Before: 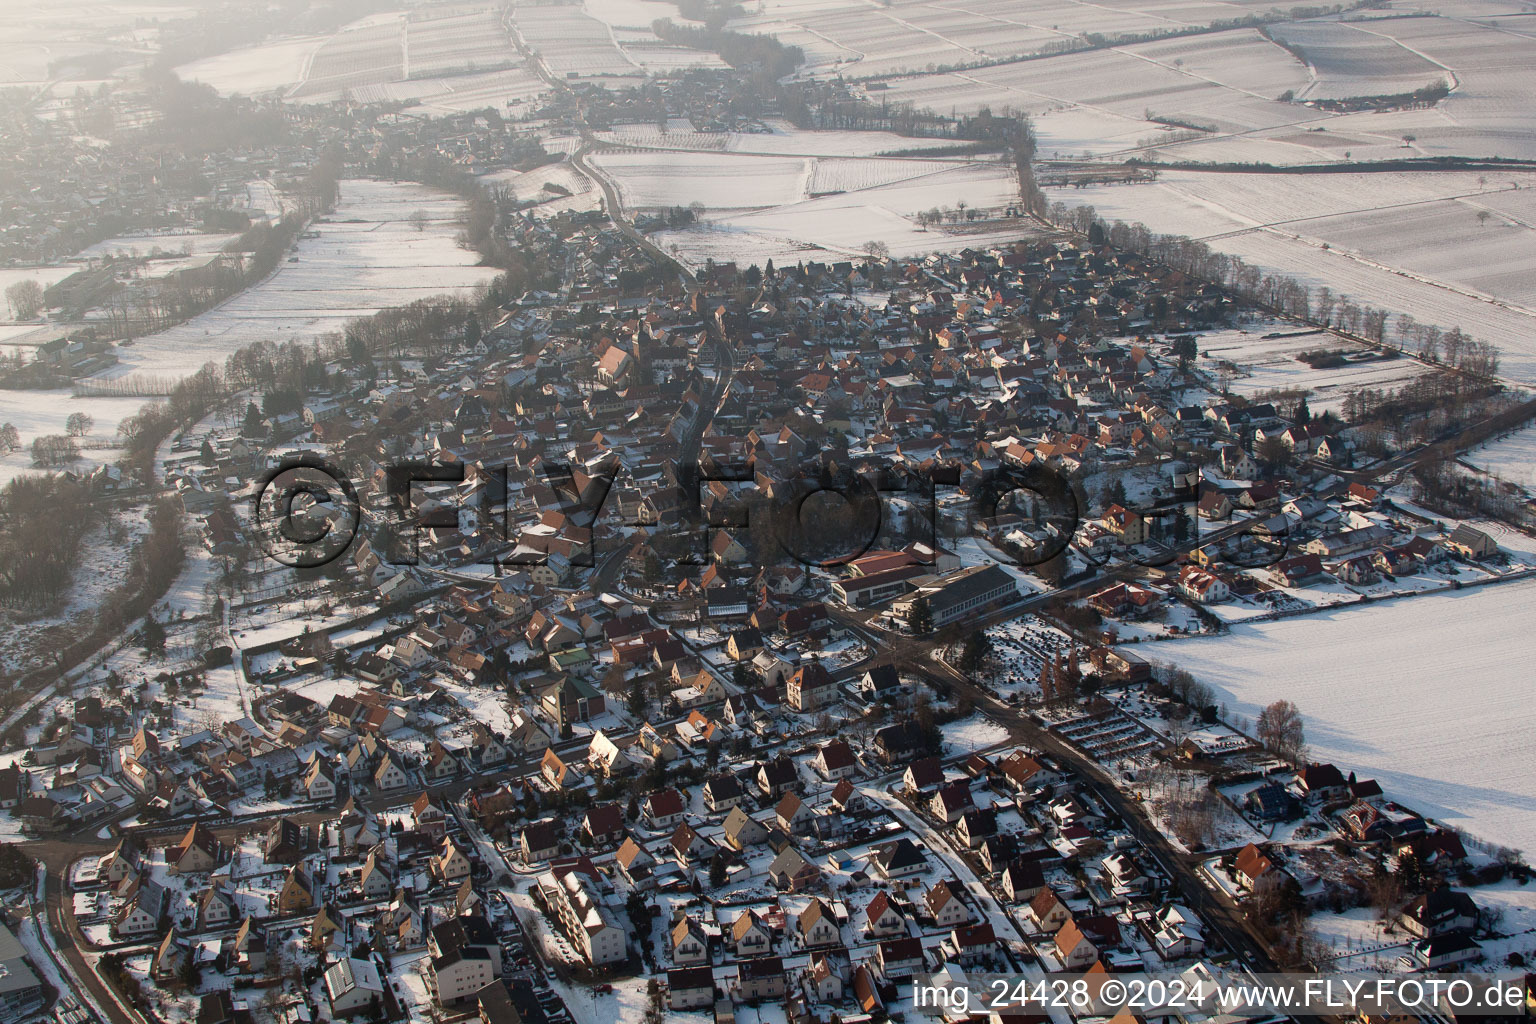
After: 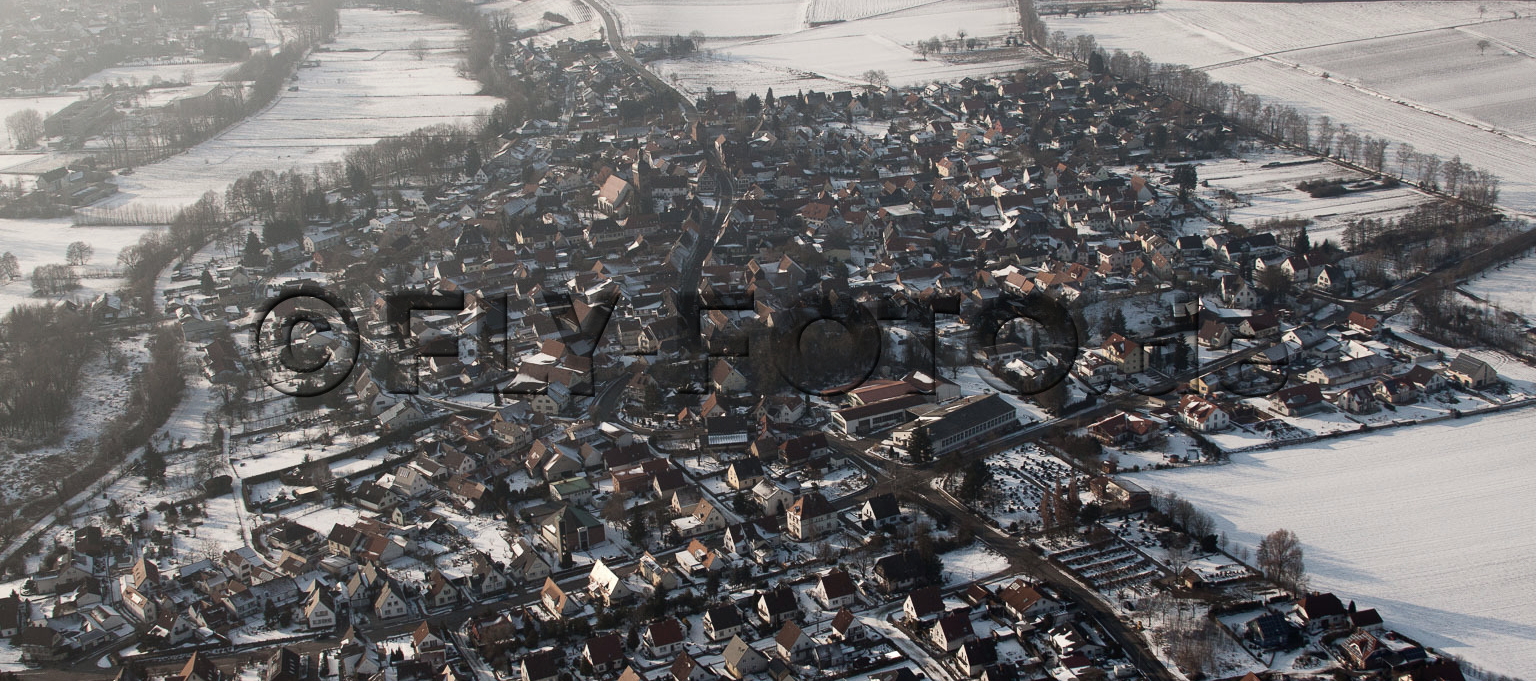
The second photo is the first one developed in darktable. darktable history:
crop: top 16.708%, bottom 16.755%
contrast brightness saturation: contrast 0.103, saturation -0.353
